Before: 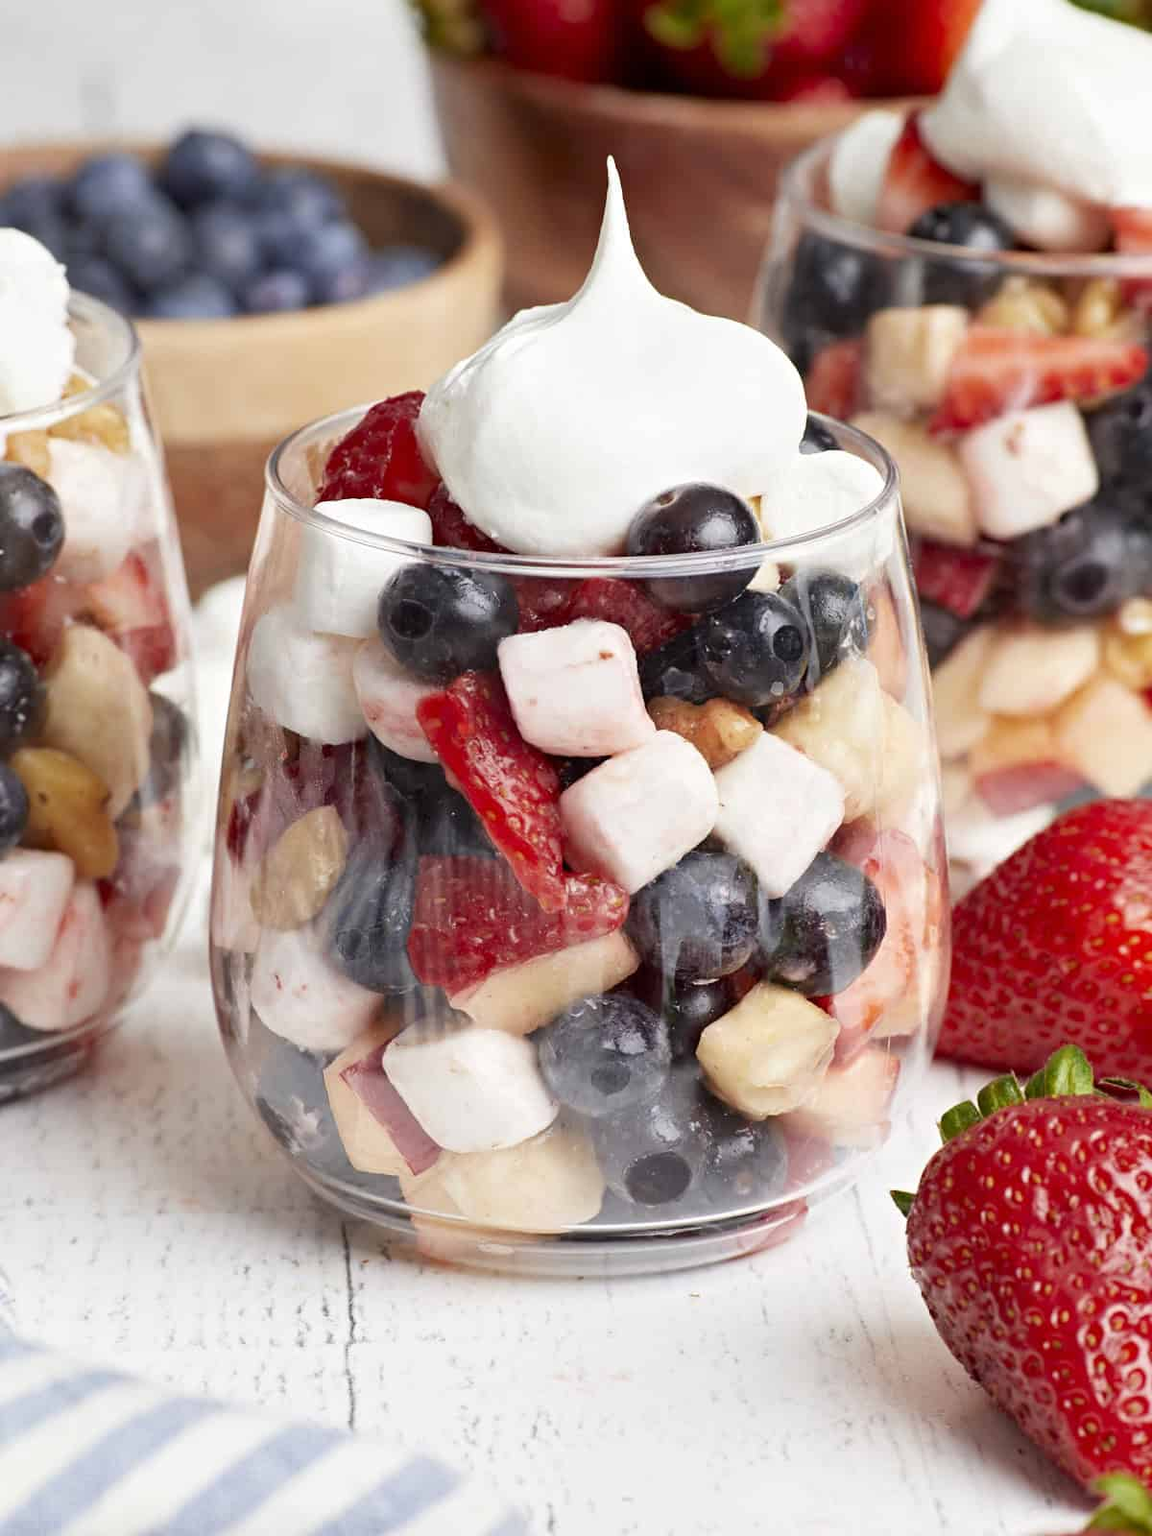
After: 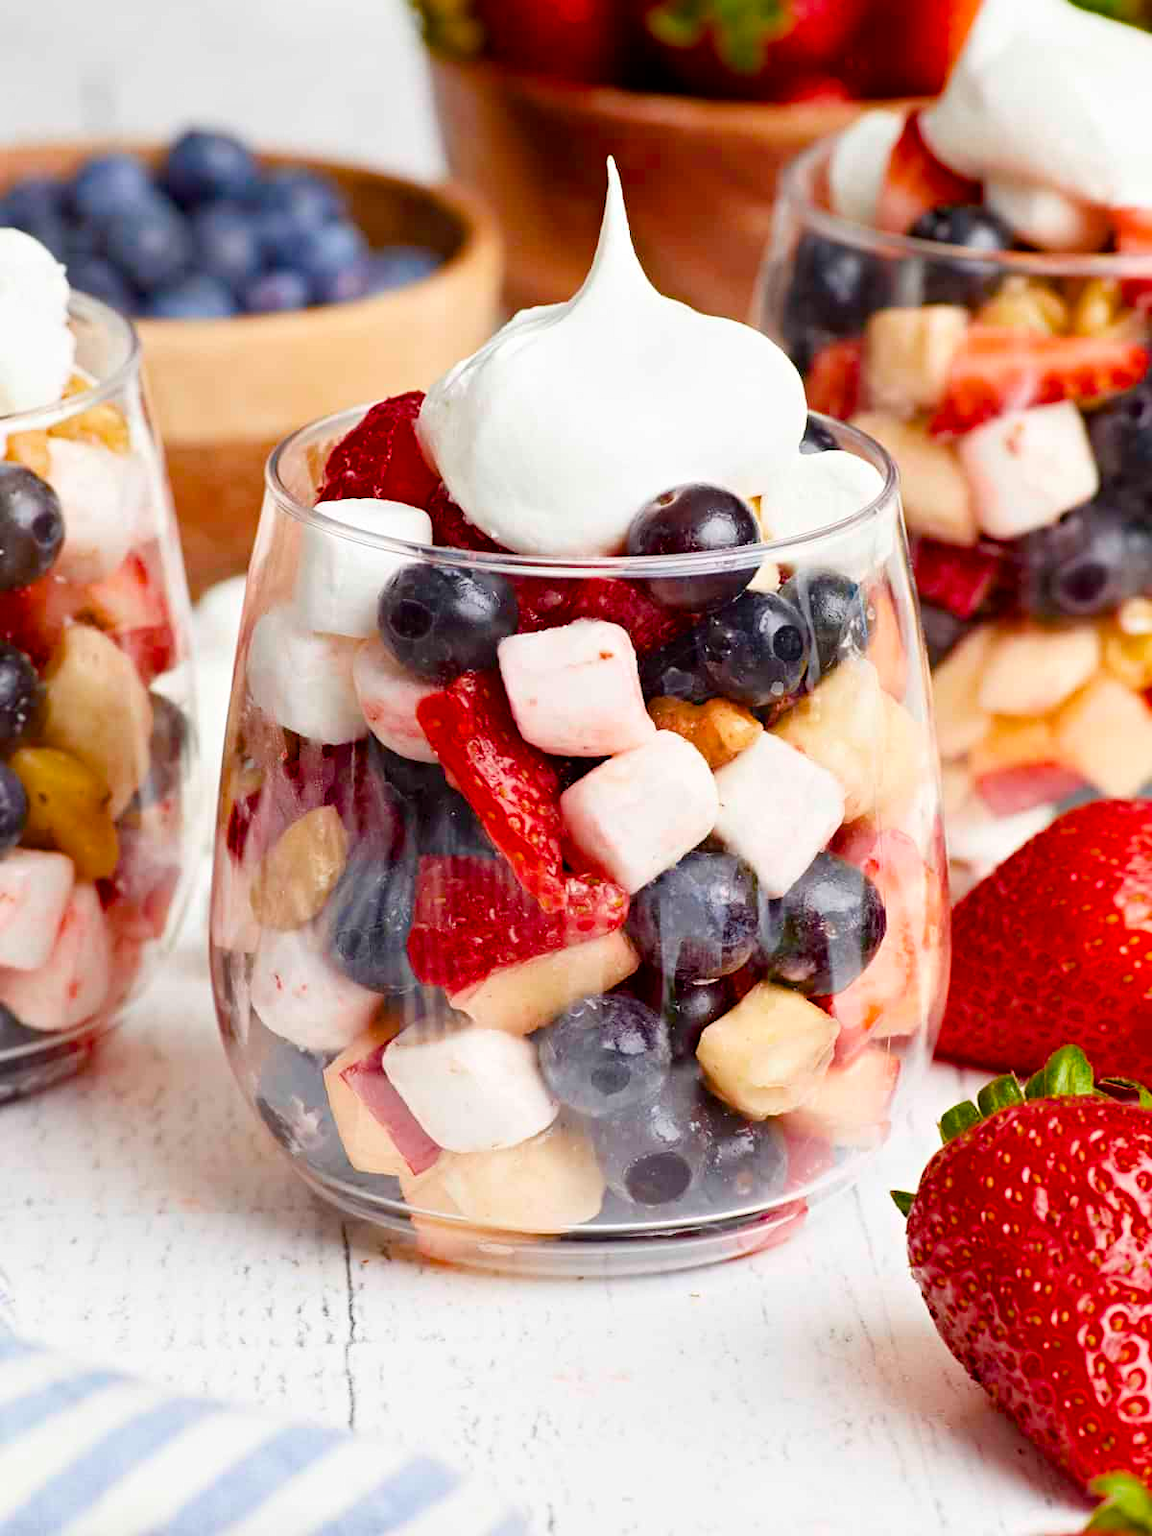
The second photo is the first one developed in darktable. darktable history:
color balance rgb: linear chroma grading › global chroma 24.625%, perceptual saturation grading › global saturation 20%, perceptual saturation grading › highlights -24.85%, perceptual saturation grading › shadows 25.668%, global vibrance 20%
shadows and highlights: shadows -31.24, highlights 30.43
